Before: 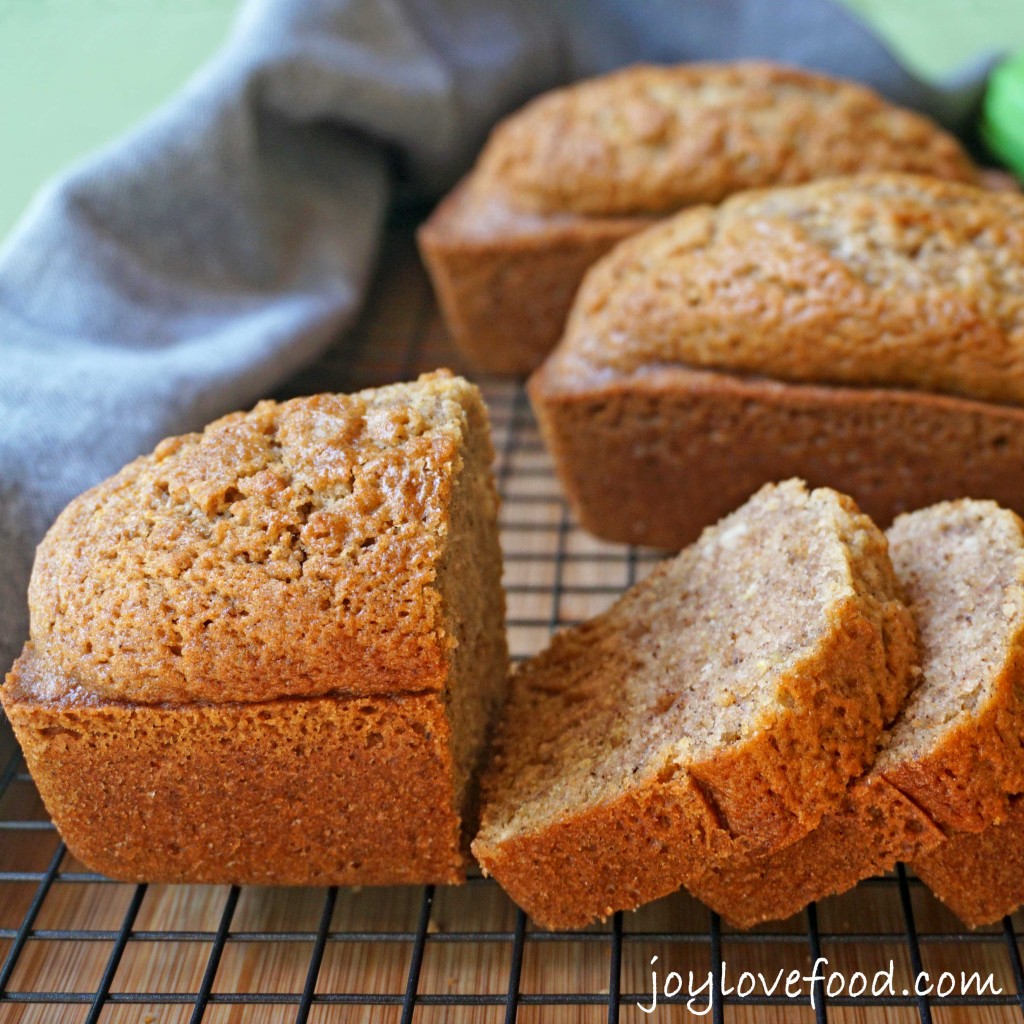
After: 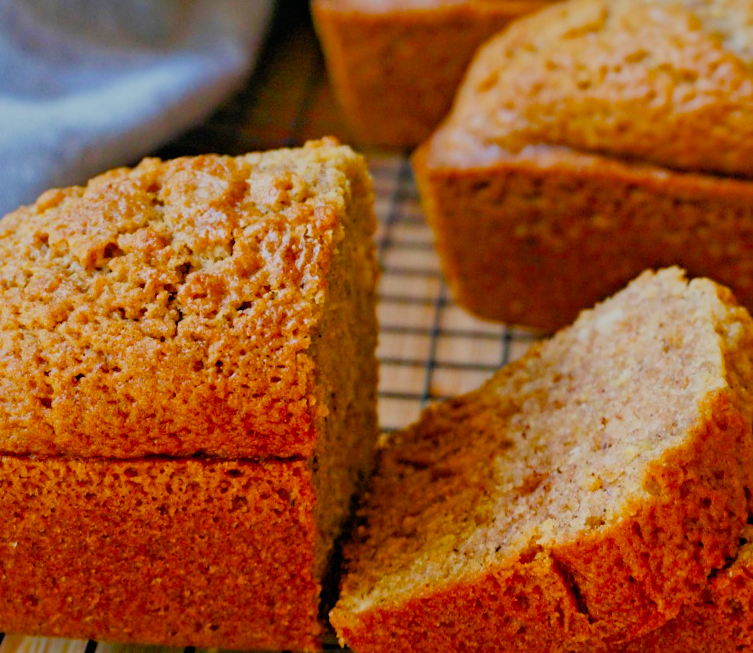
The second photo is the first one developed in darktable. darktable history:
crop and rotate: angle -3.37°, left 9.79%, top 20.73%, right 12.42%, bottom 11.82%
color balance rgb: shadows lift › chroma 1%, shadows lift › hue 240.84°, highlights gain › chroma 2%, highlights gain › hue 73.2°, global offset › luminance -0.5%, perceptual saturation grading › global saturation 20%, perceptual saturation grading › highlights -25%, perceptual saturation grading › shadows 50%, global vibrance 15%
filmic rgb: black relative exposure -7.75 EV, white relative exposure 4.4 EV, threshold 3 EV, hardness 3.76, latitude 38.11%, contrast 0.966, highlights saturation mix 10%, shadows ↔ highlights balance 4.59%, color science v4 (2020), enable highlight reconstruction true
shadows and highlights: on, module defaults
